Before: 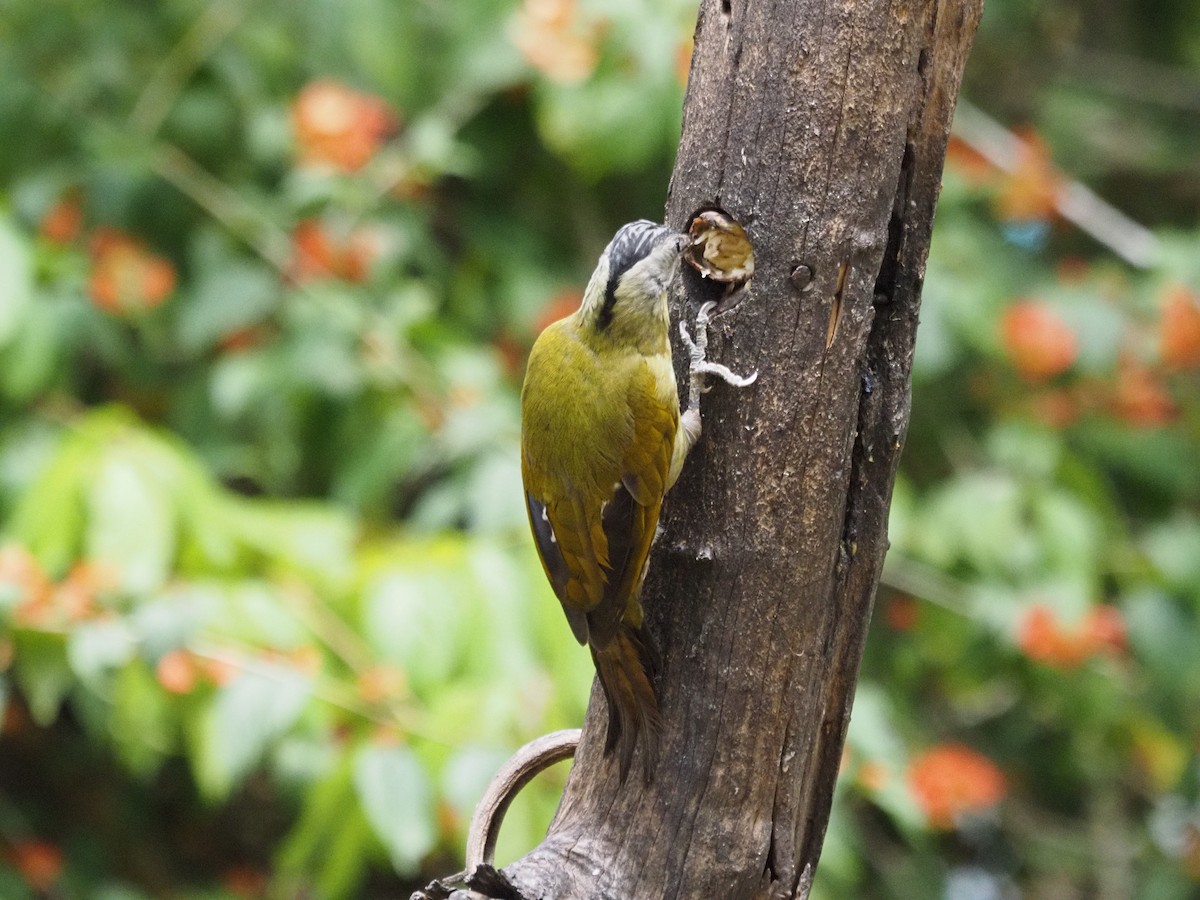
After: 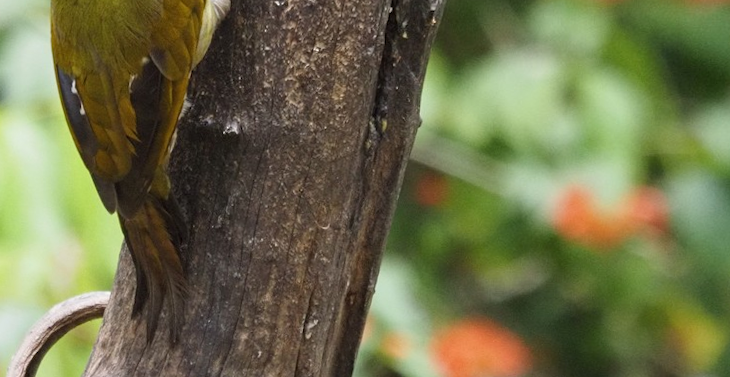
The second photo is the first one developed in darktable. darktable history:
crop and rotate: left 35.509%, top 50.238%, bottom 4.934%
rotate and perspective: rotation 0.062°, lens shift (vertical) 0.115, lens shift (horizontal) -0.133, crop left 0.047, crop right 0.94, crop top 0.061, crop bottom 0.94
